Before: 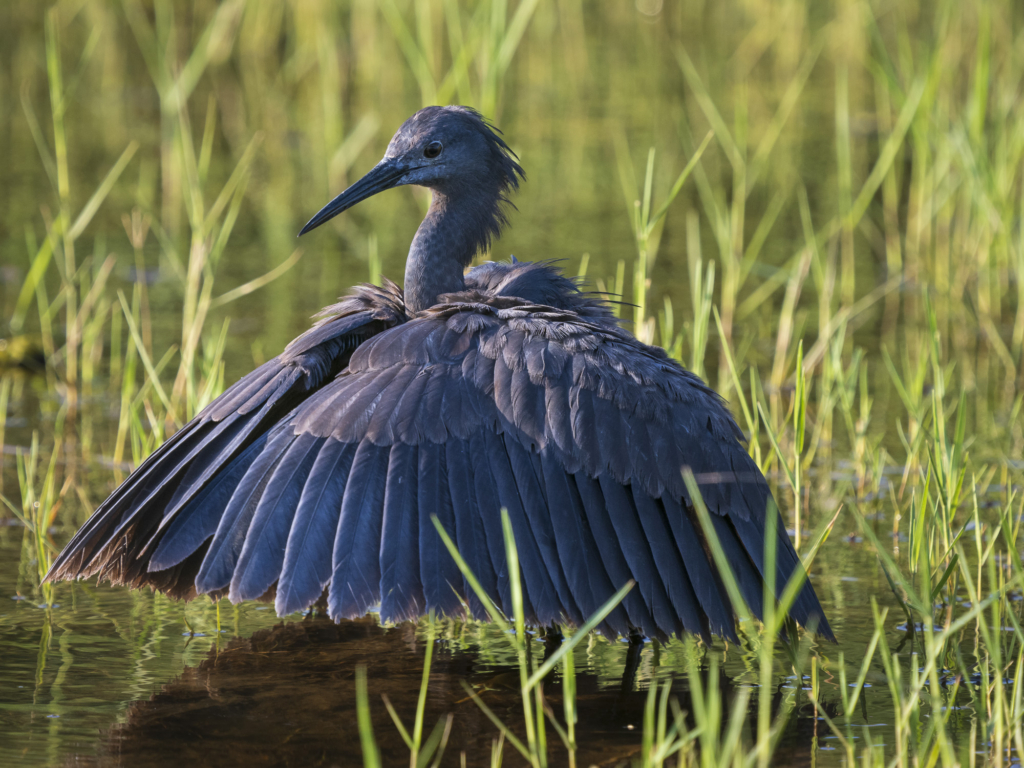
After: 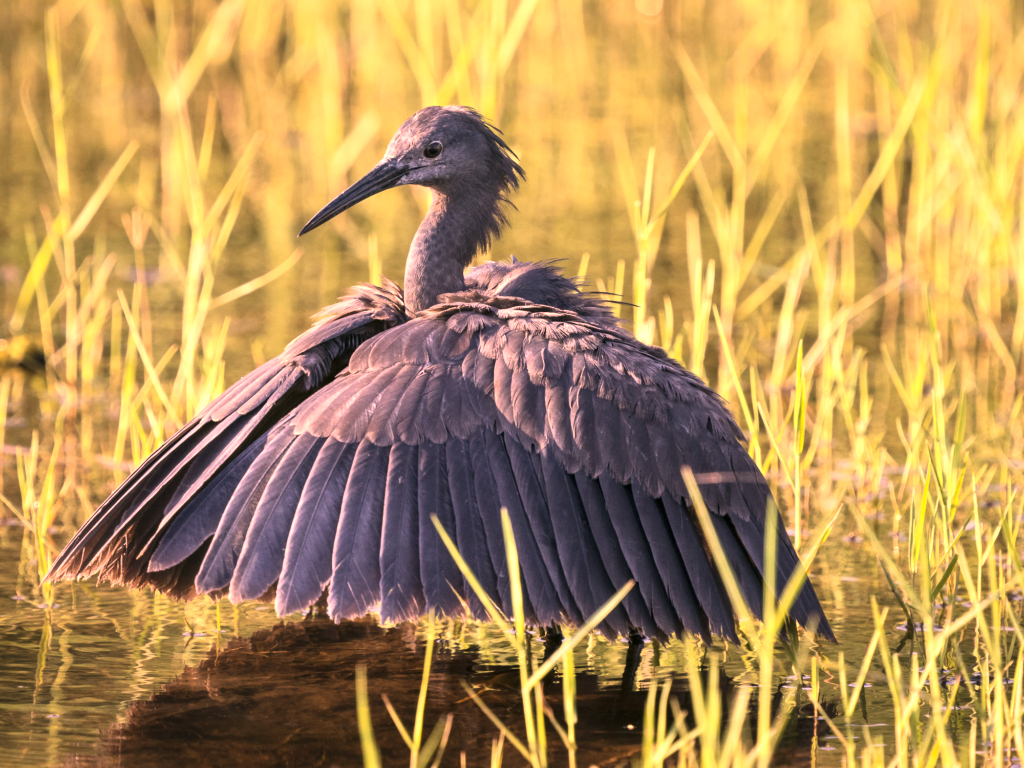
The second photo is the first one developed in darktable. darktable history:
exposure: black level correction 0, exposure 0.954 EV, compensate highlight preservation false
contrast brightness saturation: contrast 0.146, brightness 0.045
color correction: highlights a* 39.75, highlights b* 39.81, saturation 0.69
